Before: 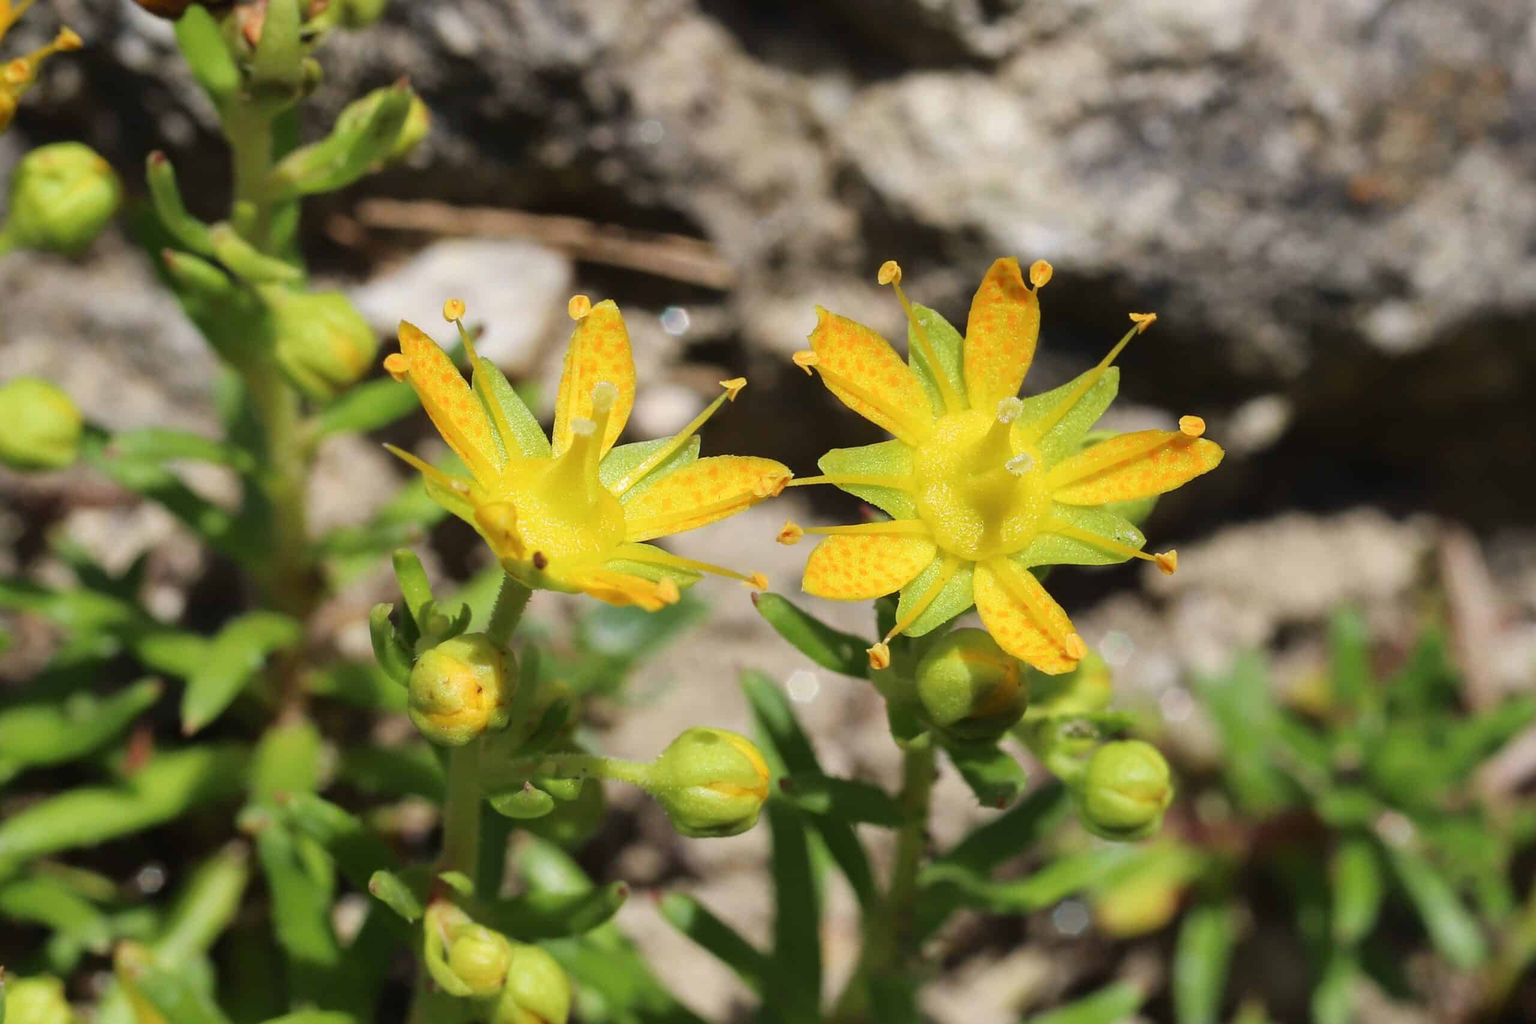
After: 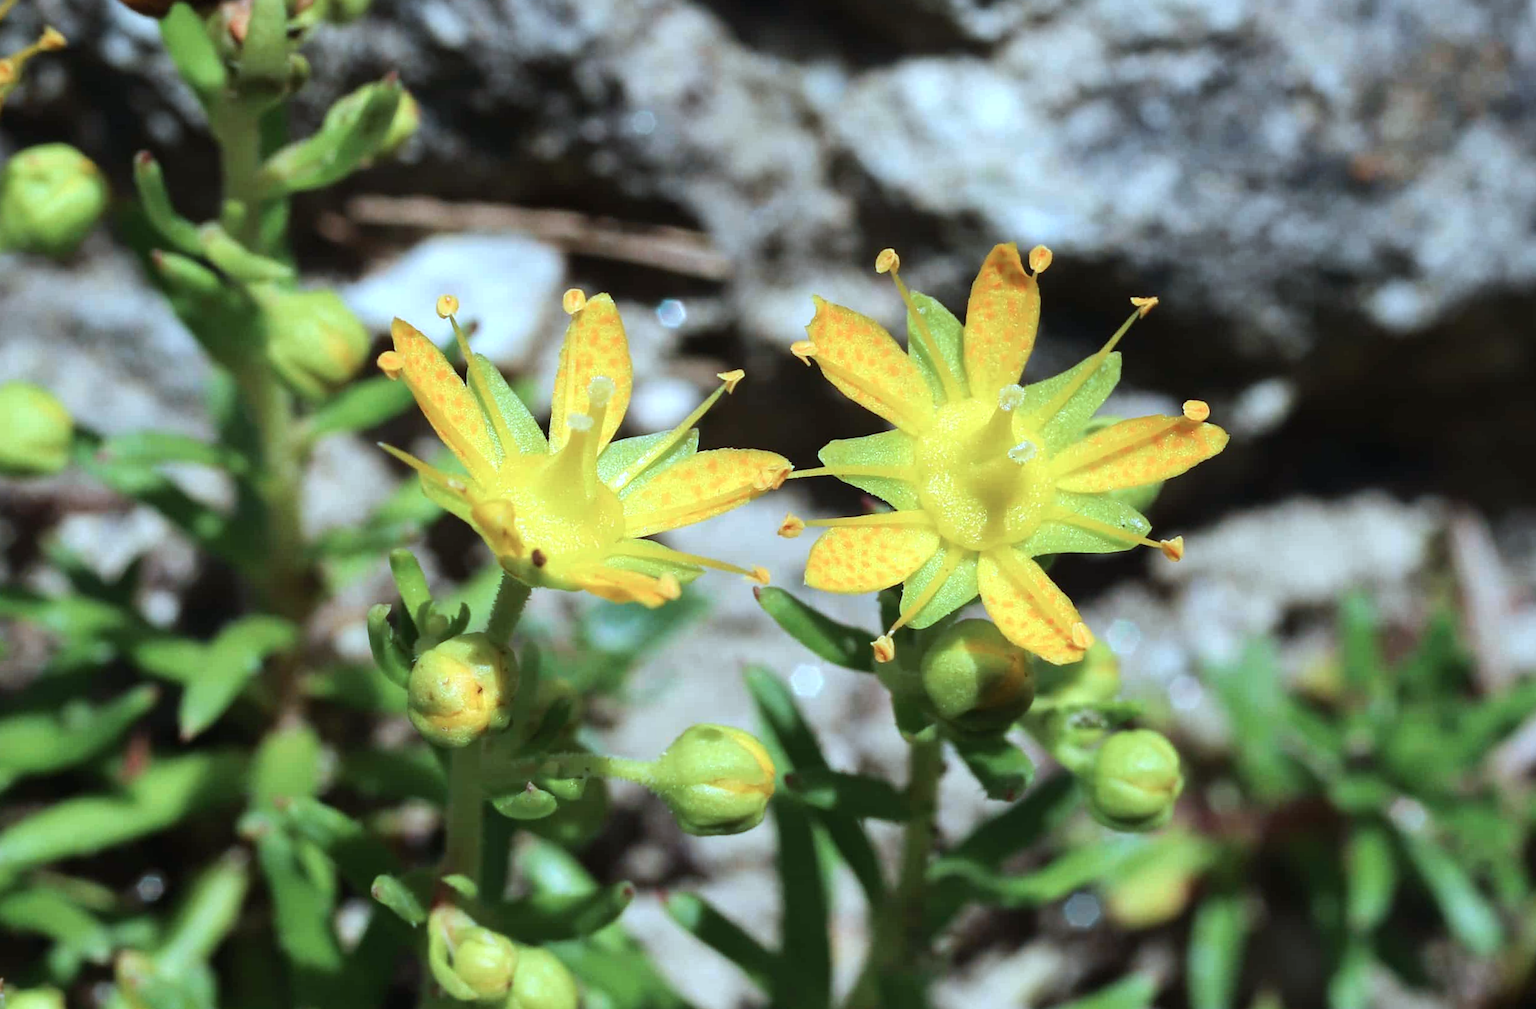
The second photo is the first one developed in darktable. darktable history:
rotate and perspective: rotation -1°, crop left 0.011, crop right 0.989, crop top 0.025, crop bottom 0.975
white balance: red 0.976, blue 1.04
color correction: highlights a* -9.73, highlights b* -21.22
tone equalizer: -8 EV -0.417 EV, -7 EV -0.389 EV, -6 EV -0.333 EV, -5 EV -0.222 EV, -3 EV 0.222 EV, -2 EV 0.333 EV, -1 EV 0.389 EV, +0 EV 0.417 EV, edges refinement/feathering 500, mask exposure compensation -1.57 EV, preserve details no
